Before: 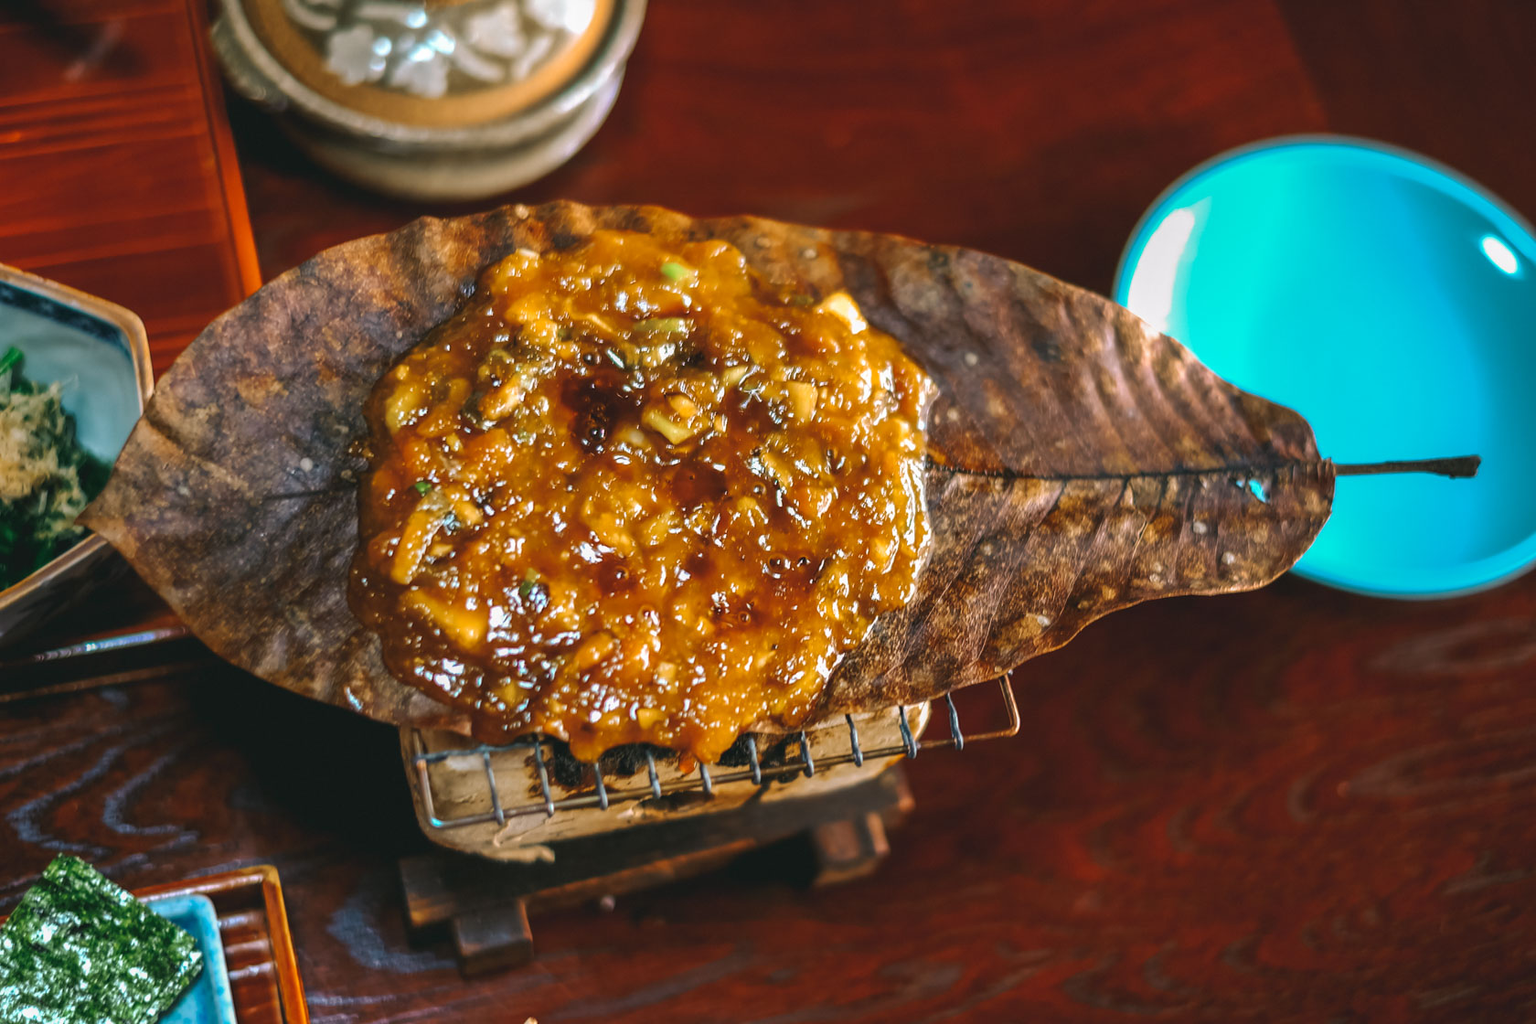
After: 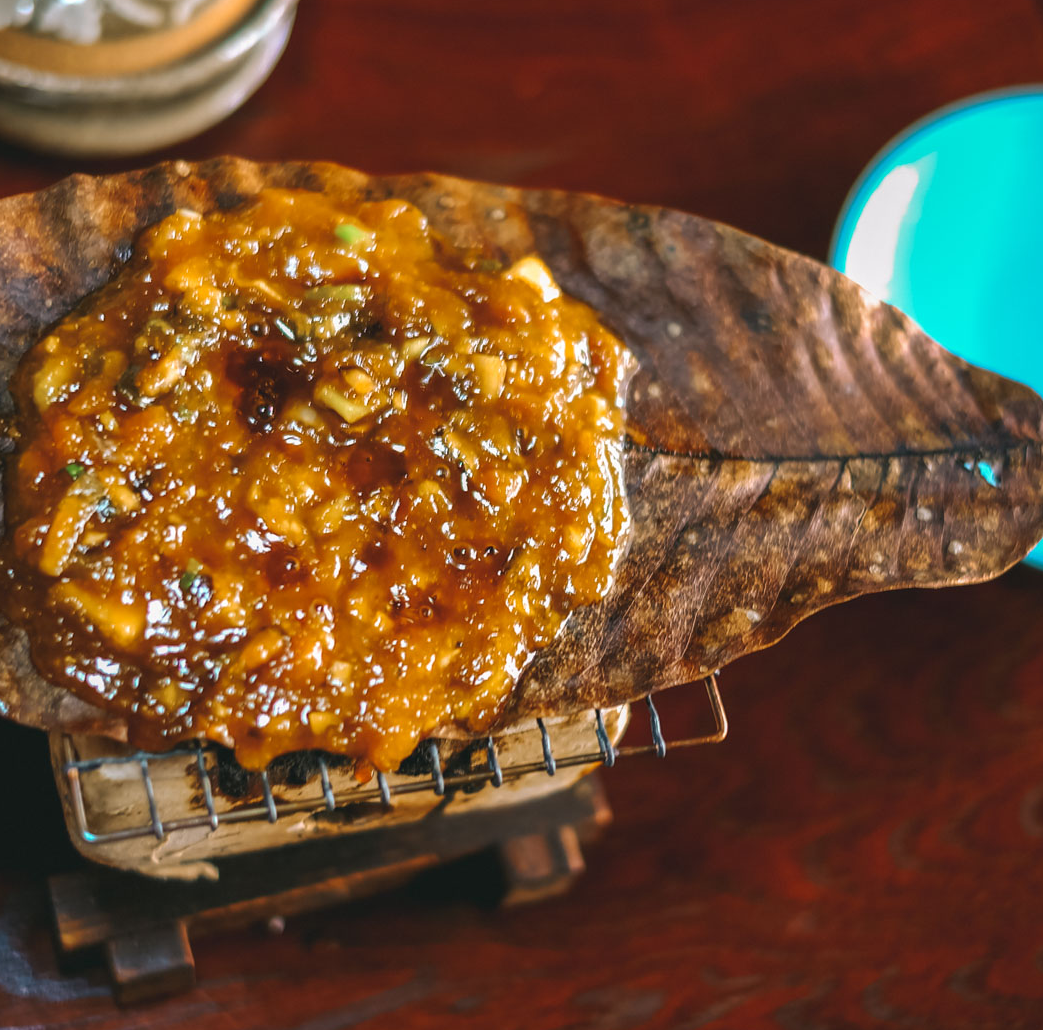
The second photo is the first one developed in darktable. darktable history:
crop and rotate: left 23.099%, top 5.645%, right 14.781%, bottom 2.345%
